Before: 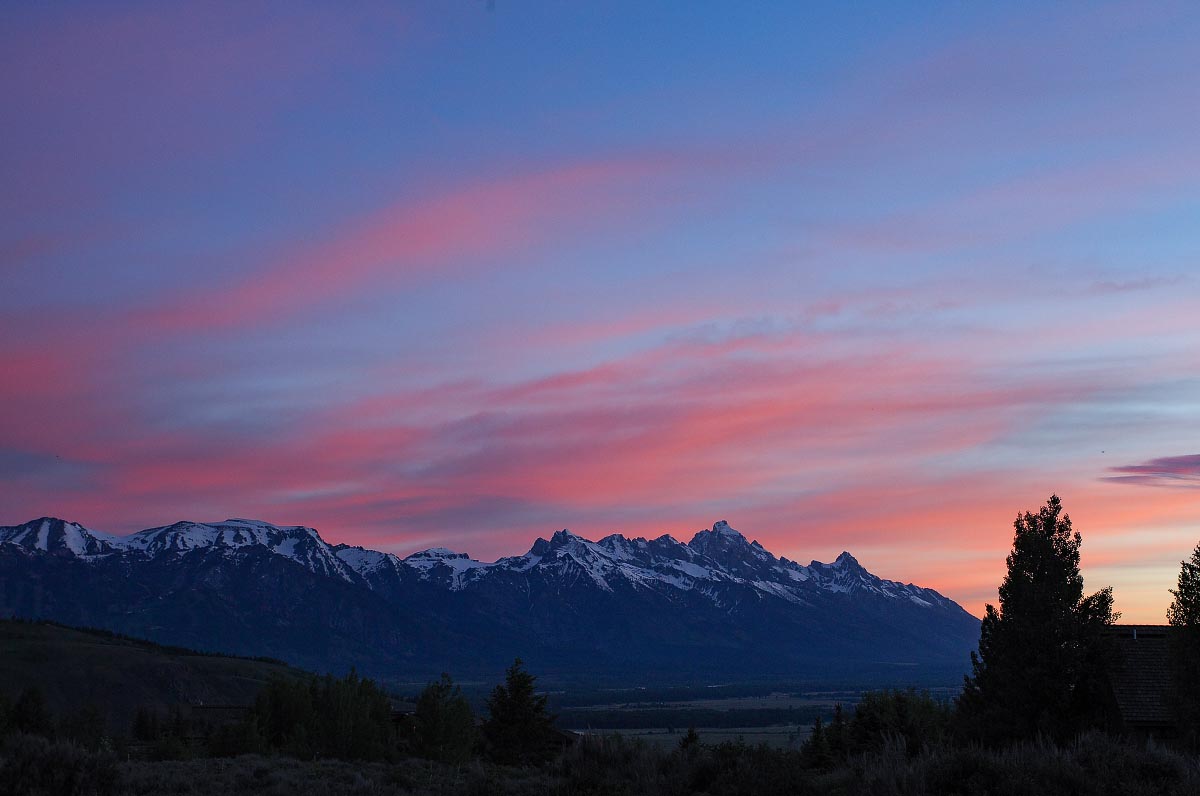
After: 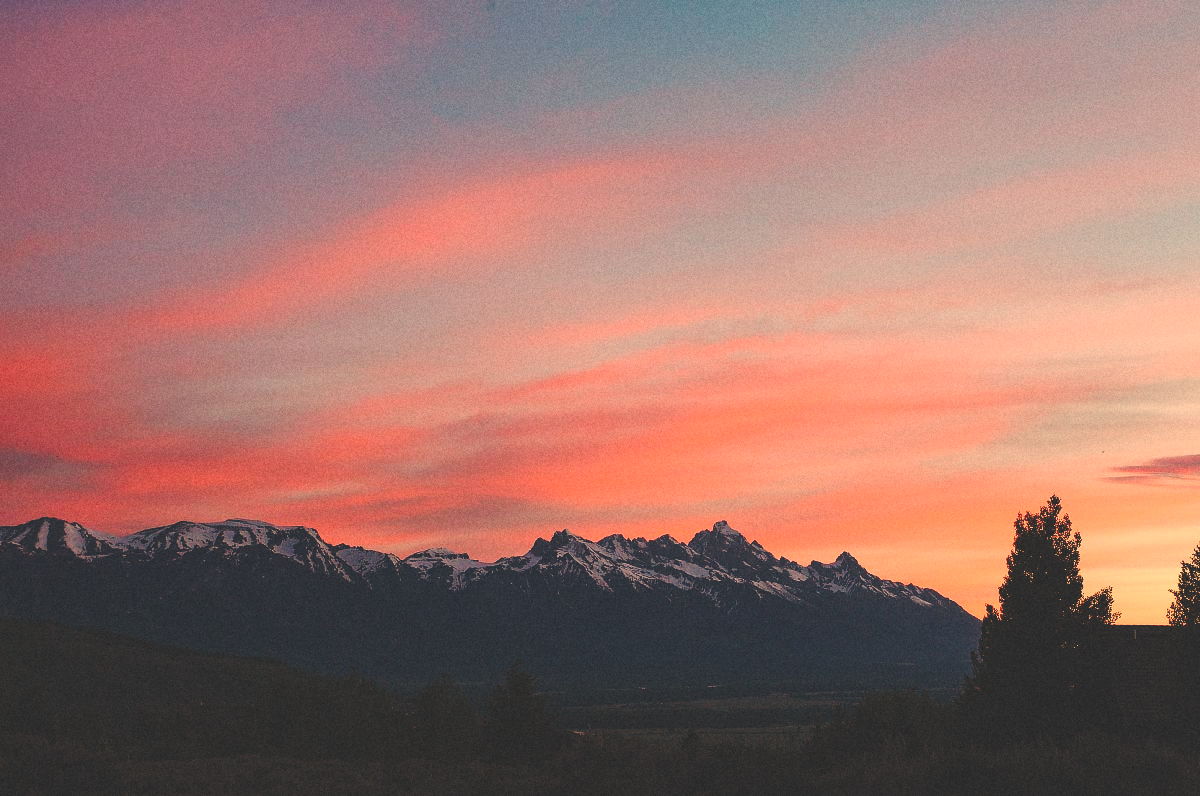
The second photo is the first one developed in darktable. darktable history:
base curve: curves: ch0 [(0, 0.024) (0.055, 0.065) (0.121, 0.166) (0.236, 0.319) (0.693, 0.726) (1, 1)], preserve colors none
grain: coarseness 22.88 ISO
color balance rgb: global vibrance 6.81%, saturation formula JzAzBz (2021)
white balance: red 1.467, blue 0.684
